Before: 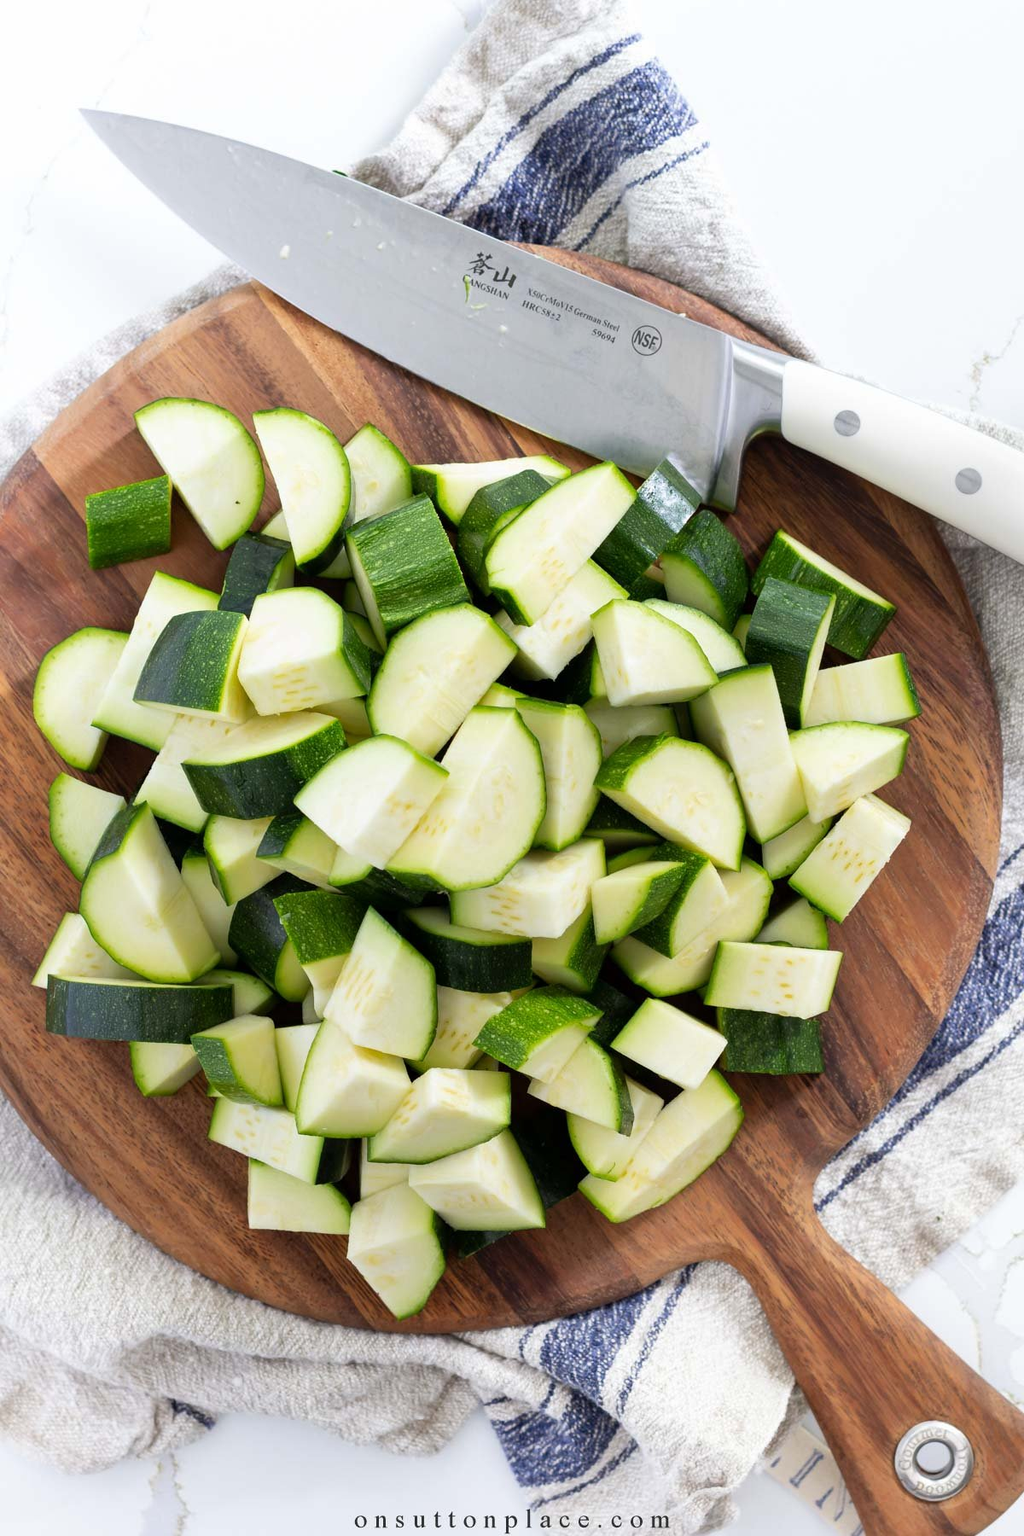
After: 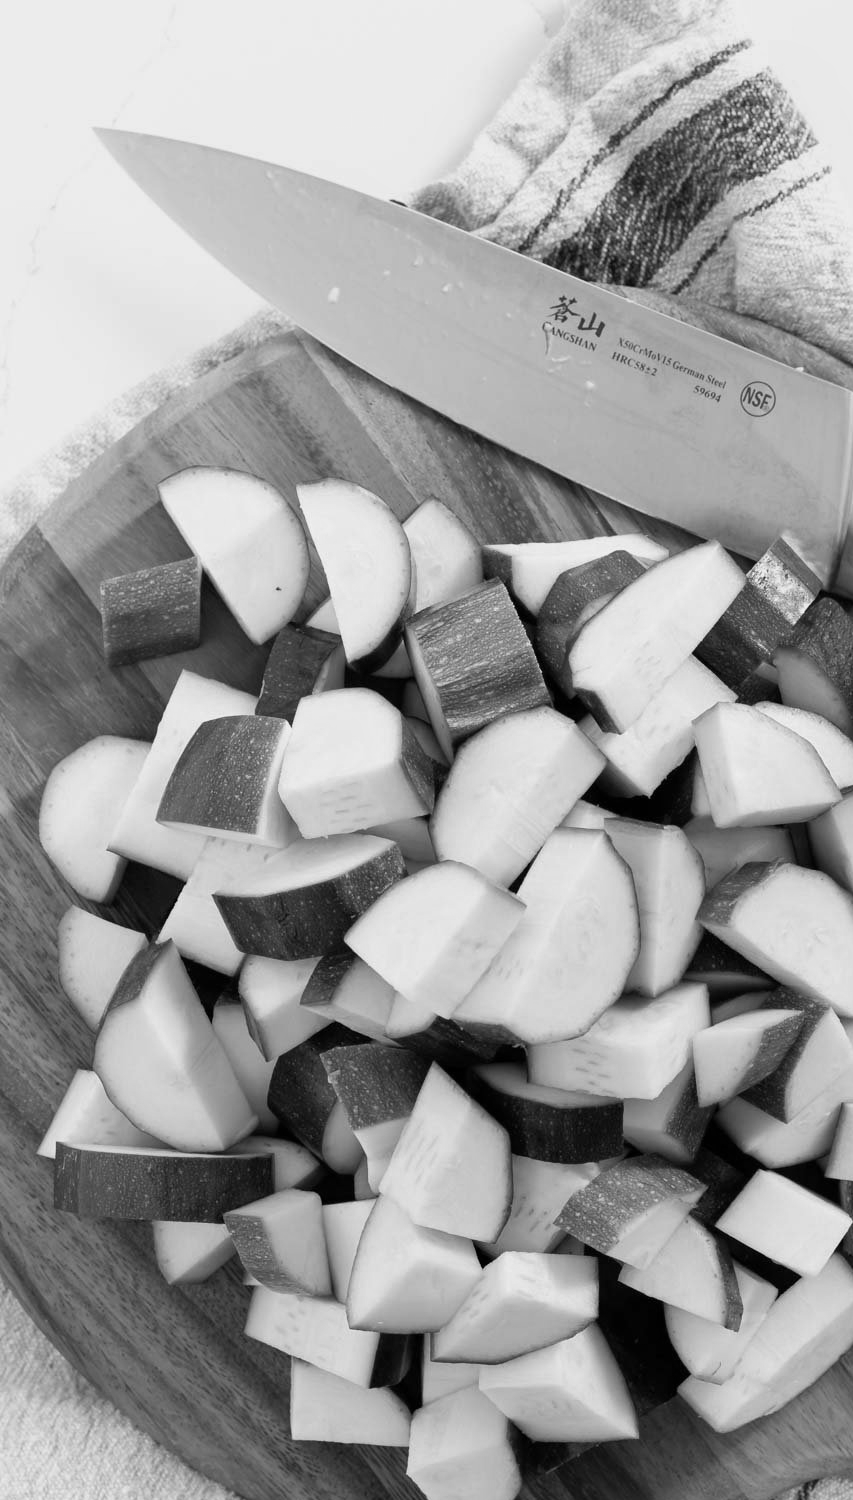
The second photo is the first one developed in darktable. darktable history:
exposure: exposure 0 EV, compensate highlight preservation false
monochrome: a -92.57, b 58.91
crop: right 28.885%, bottom 16.626%
